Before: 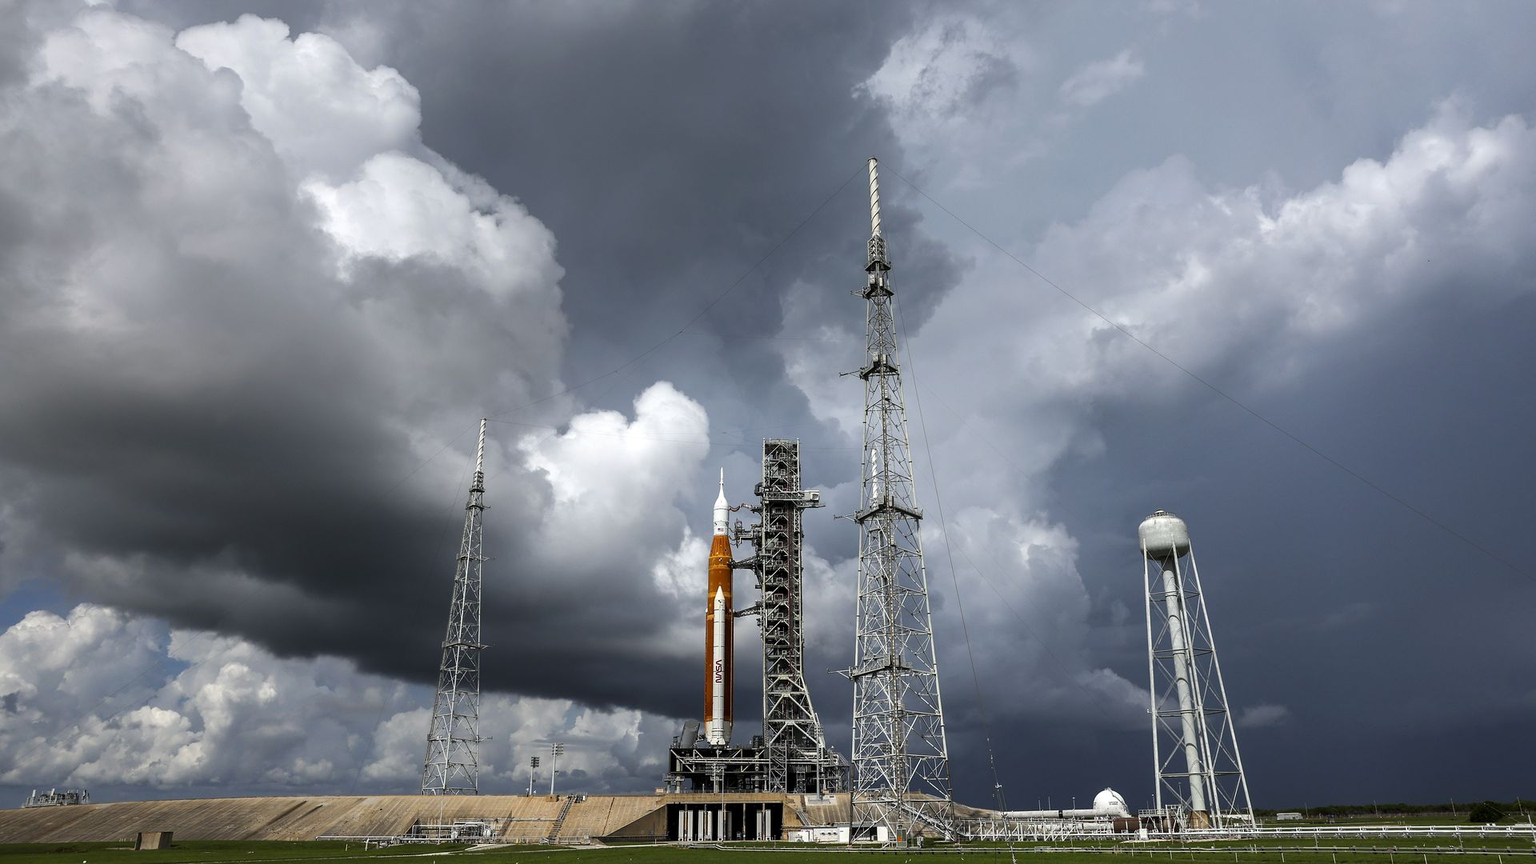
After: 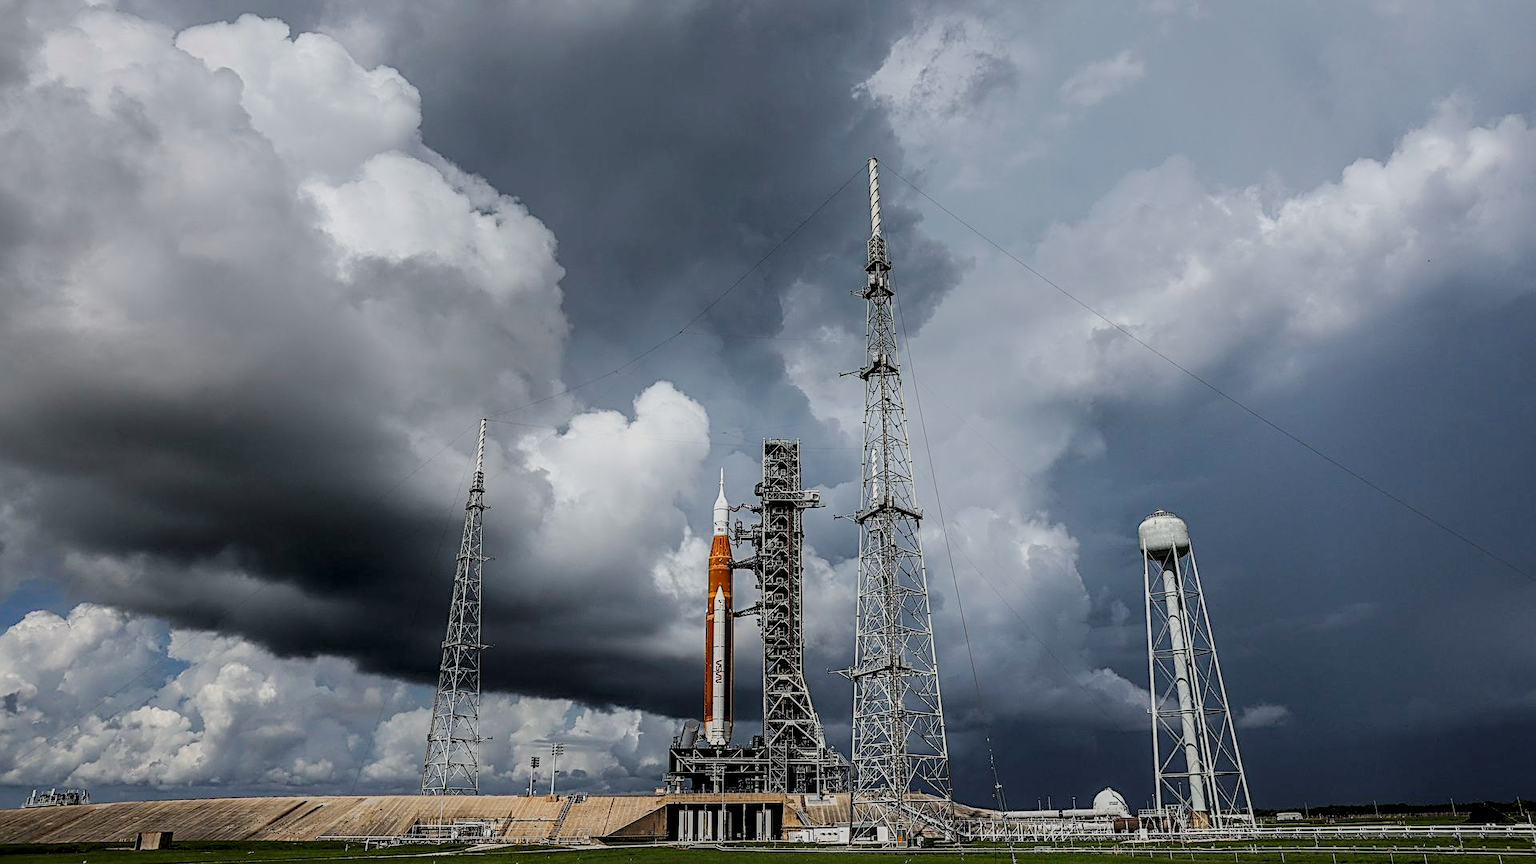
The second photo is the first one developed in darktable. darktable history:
filmic rgb: black relative exposure -7.09 EV, white relative exposure 5.35 EV, hardness 3.03
local contrast: highlights 26%, detail 130%
sharpen: radius 2.566, amount 0.7
